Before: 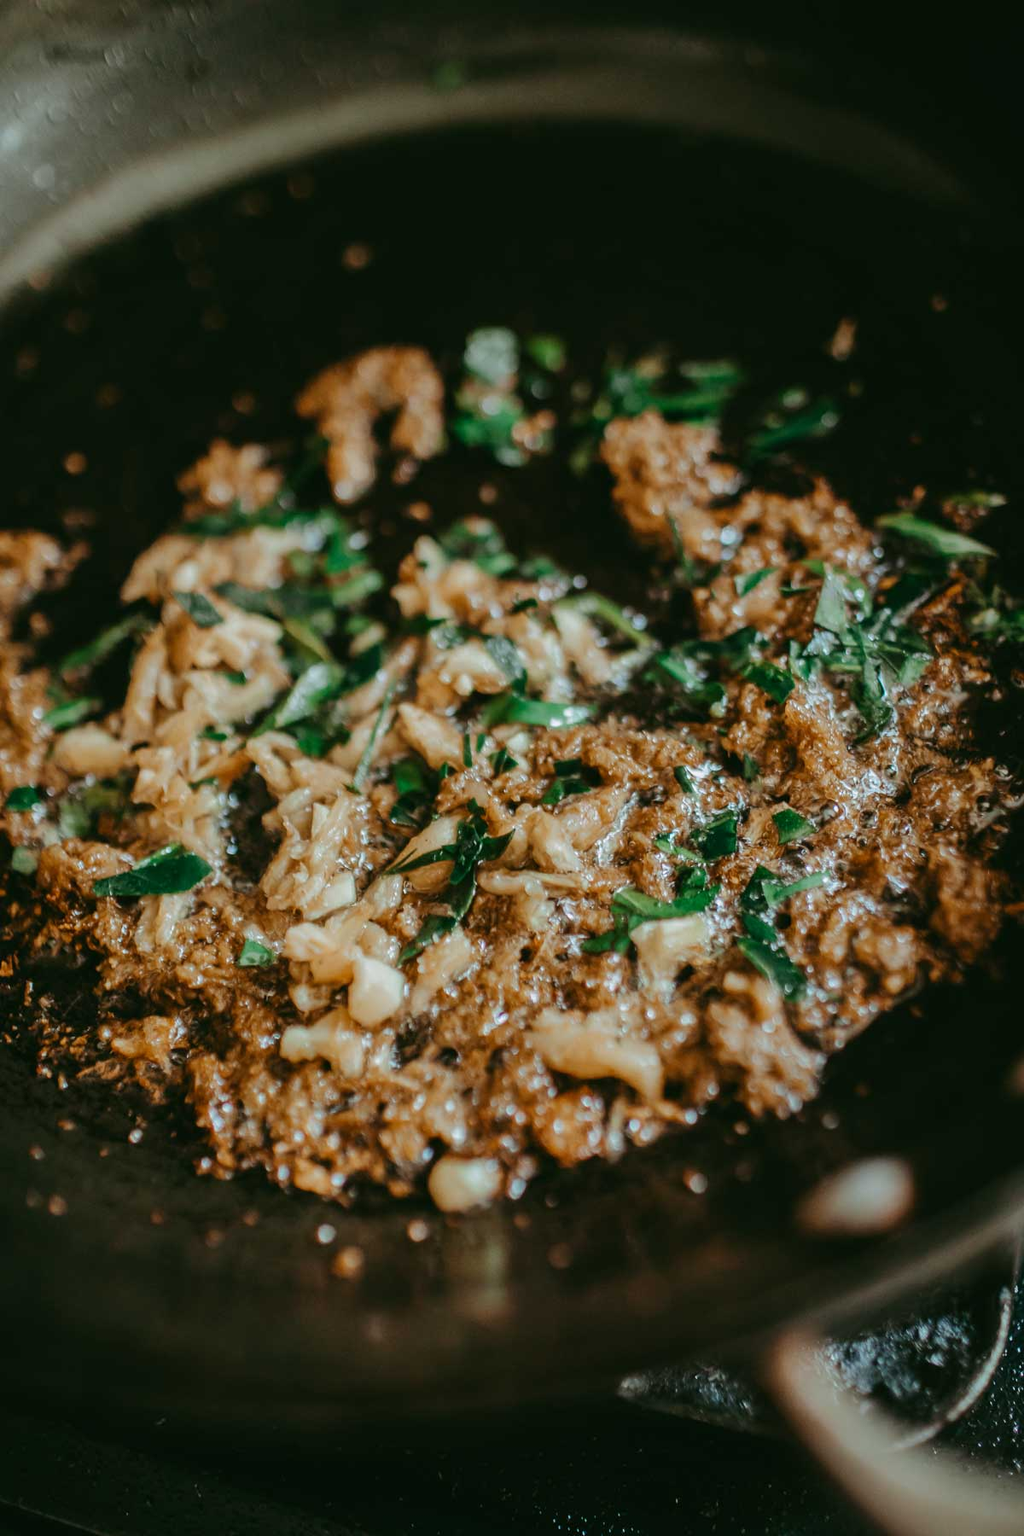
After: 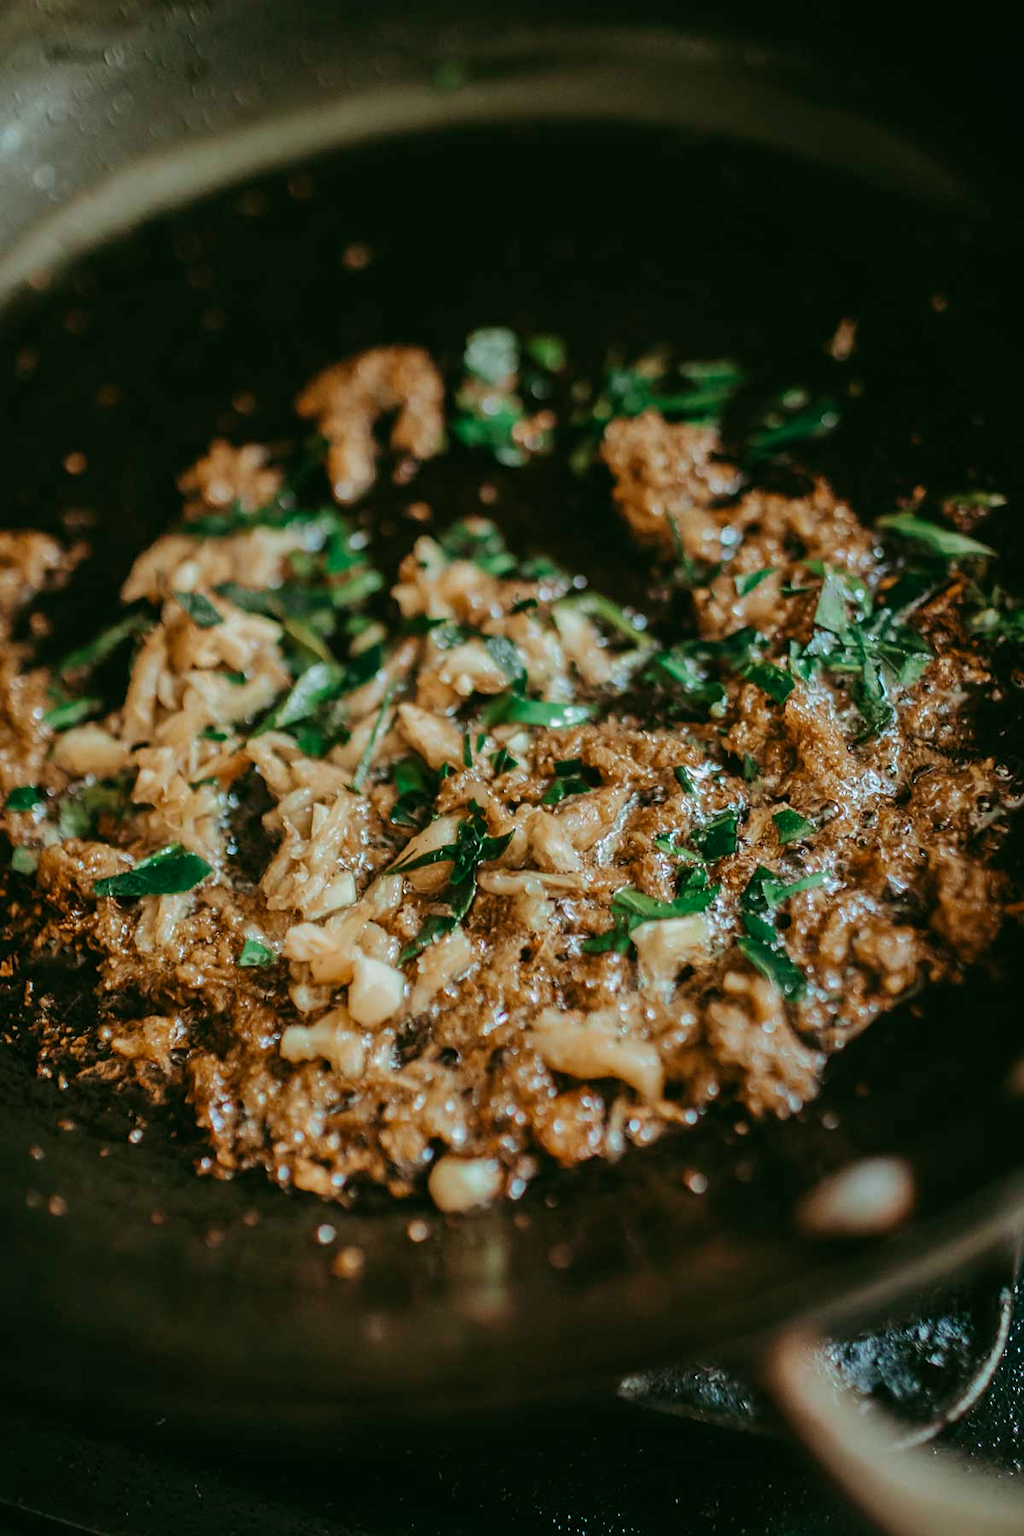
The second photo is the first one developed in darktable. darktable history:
exposure: black level correction 0.001, compensate highlight preservation false
velvia: on, module defaults
sharpen: amount 0.2
